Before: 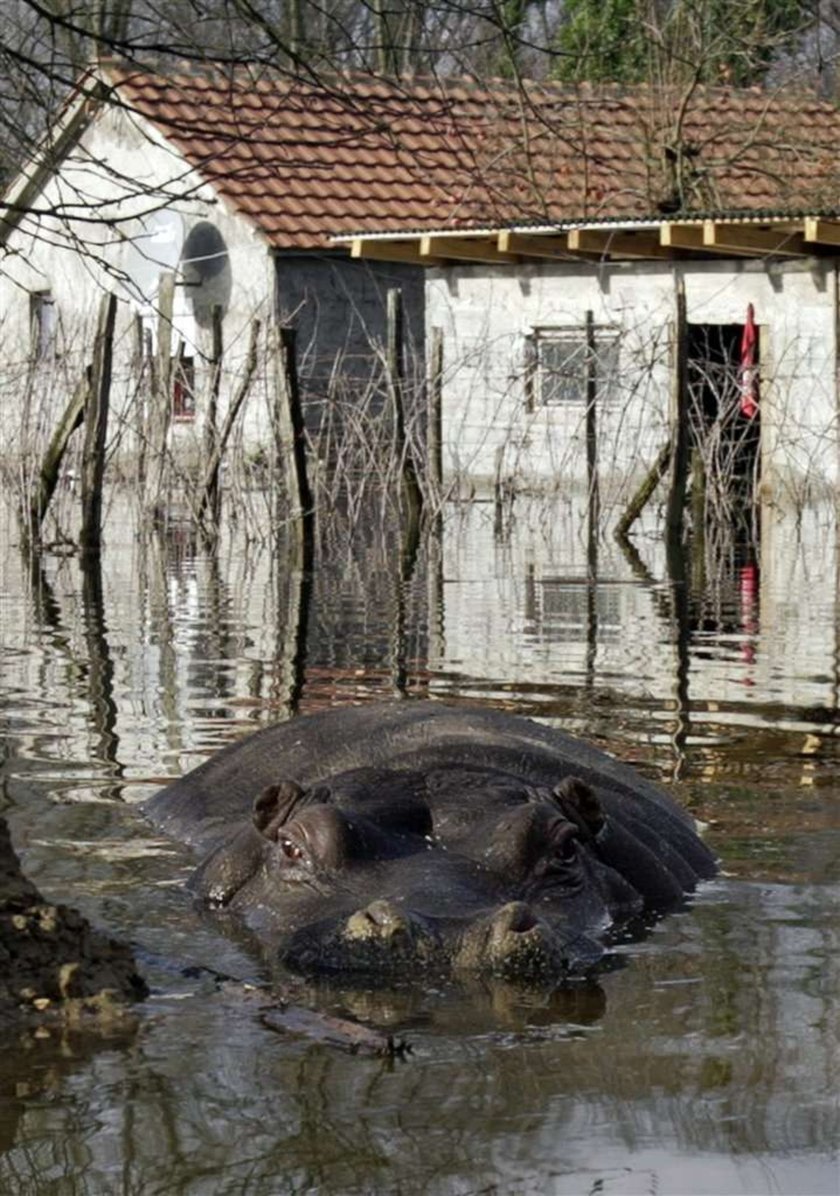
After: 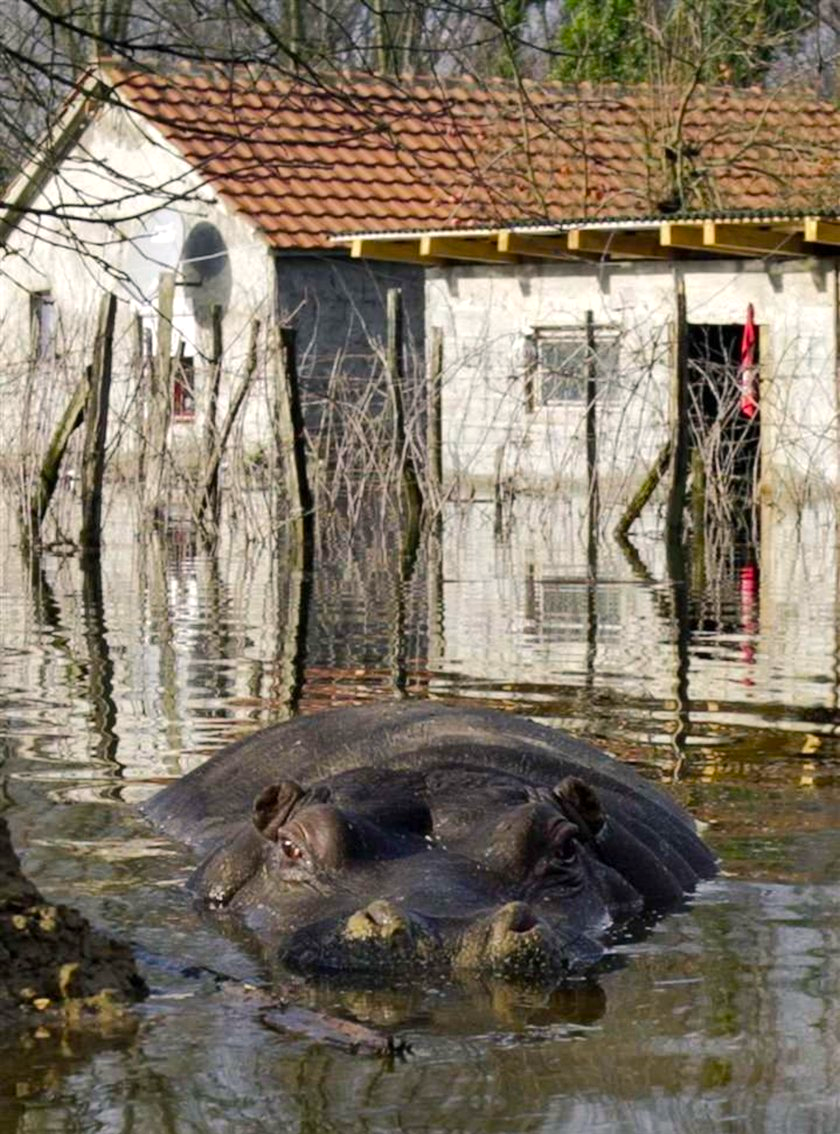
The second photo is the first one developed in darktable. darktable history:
color balance rgb: highlights gain › luminance 7.468%, highlights gain › chroma 0.911%, highlights gain › hue 48.88°, linear chroma grading › global chroma 9.968%, perceptual saturation grading › global saturation 25.863%, perceptual brilliance grading › mid-tones 10.557%, perceptual brilliance grading › shadows 15.465%
crop and rotate: top 0.002%, bottom 5.137%
